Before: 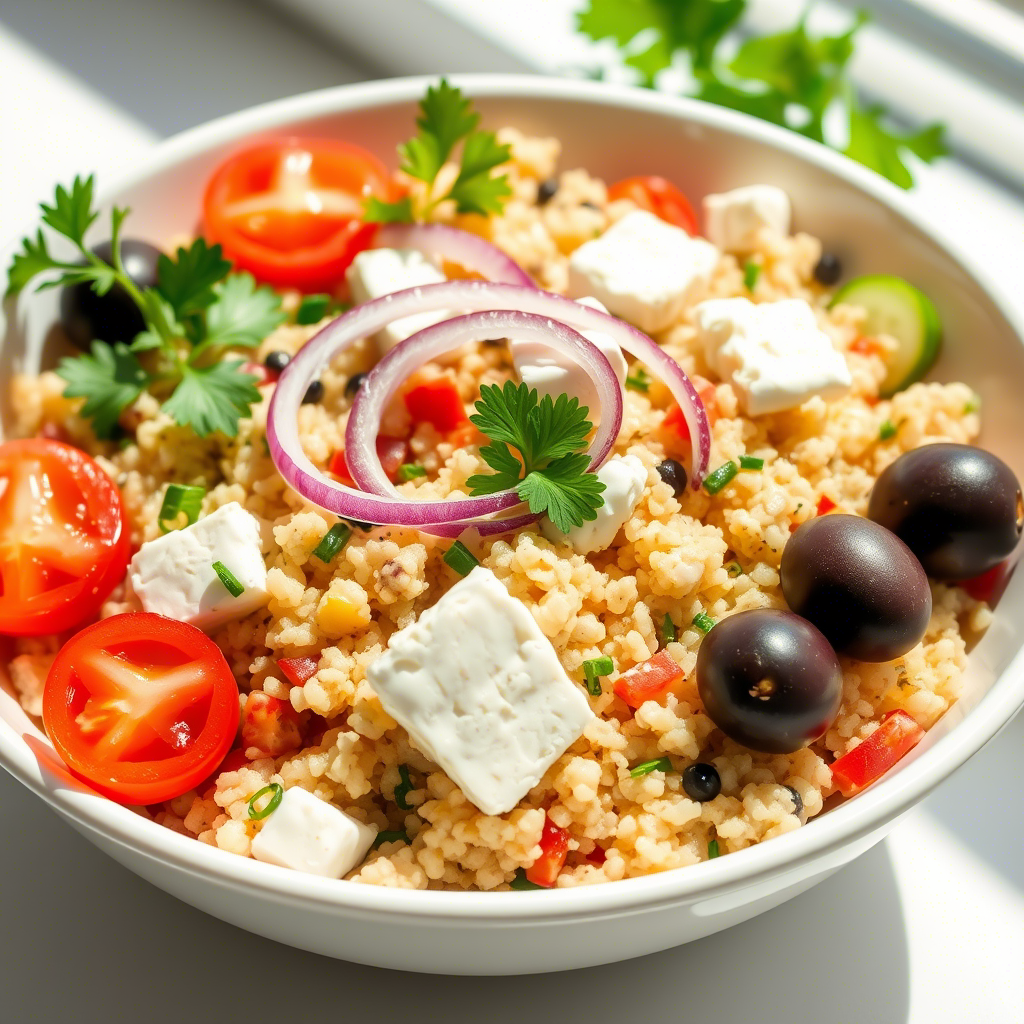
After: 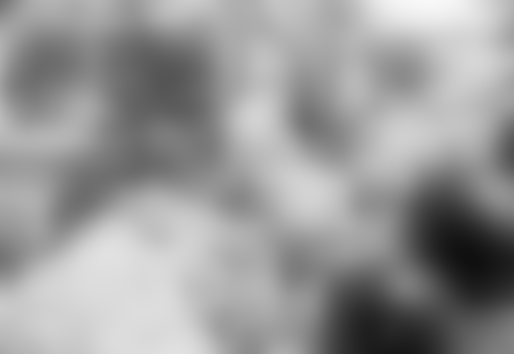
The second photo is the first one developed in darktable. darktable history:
lowpass: radius 16, unbound 0
crop: left 36.607%, top 34.735%, right 13.146%, bottom 30.611%
monochrome: on, module defaults
